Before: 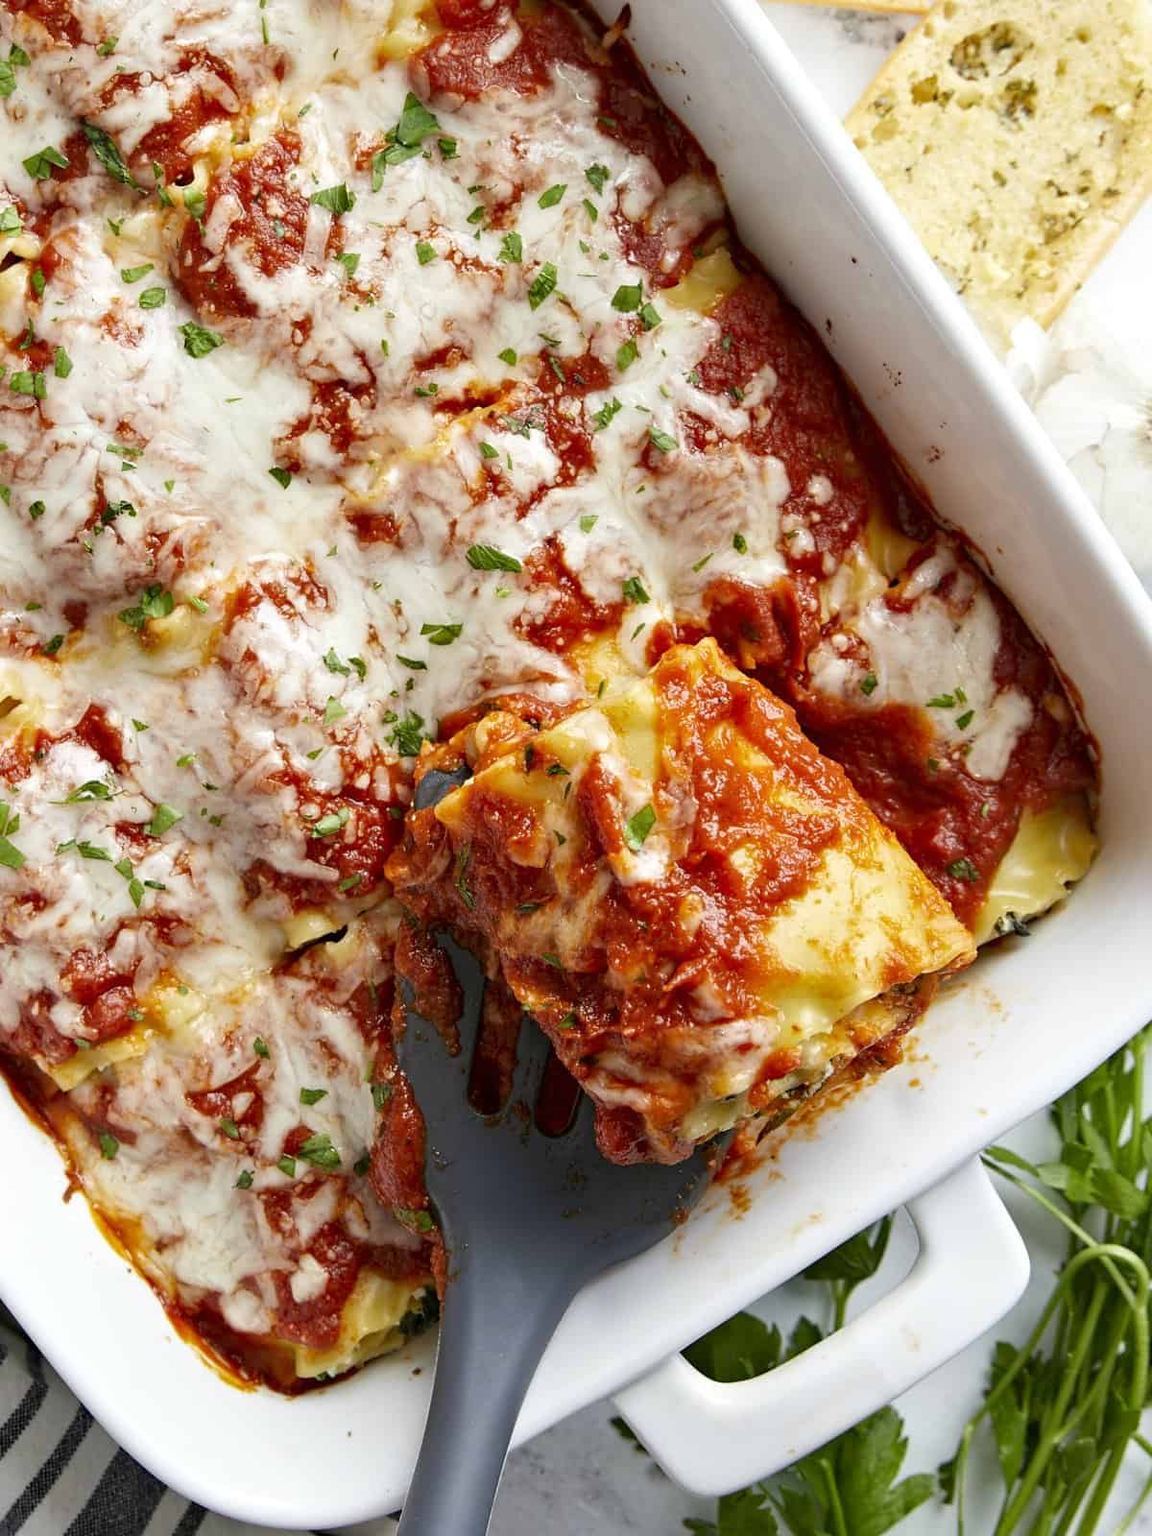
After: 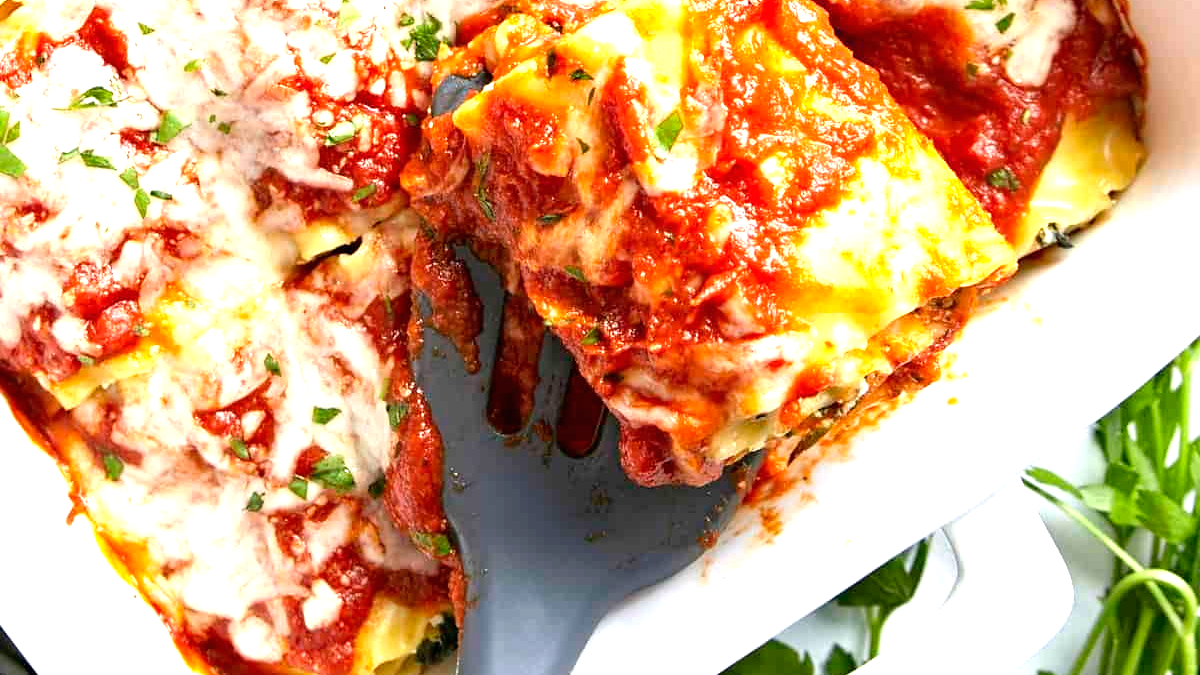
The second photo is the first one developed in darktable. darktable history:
crop: top 45.482%, bottom 12.27%
exposure: black level correction 0, exposure 1.199 EV, compensate exposure bias true, compensate highlight preservation false
